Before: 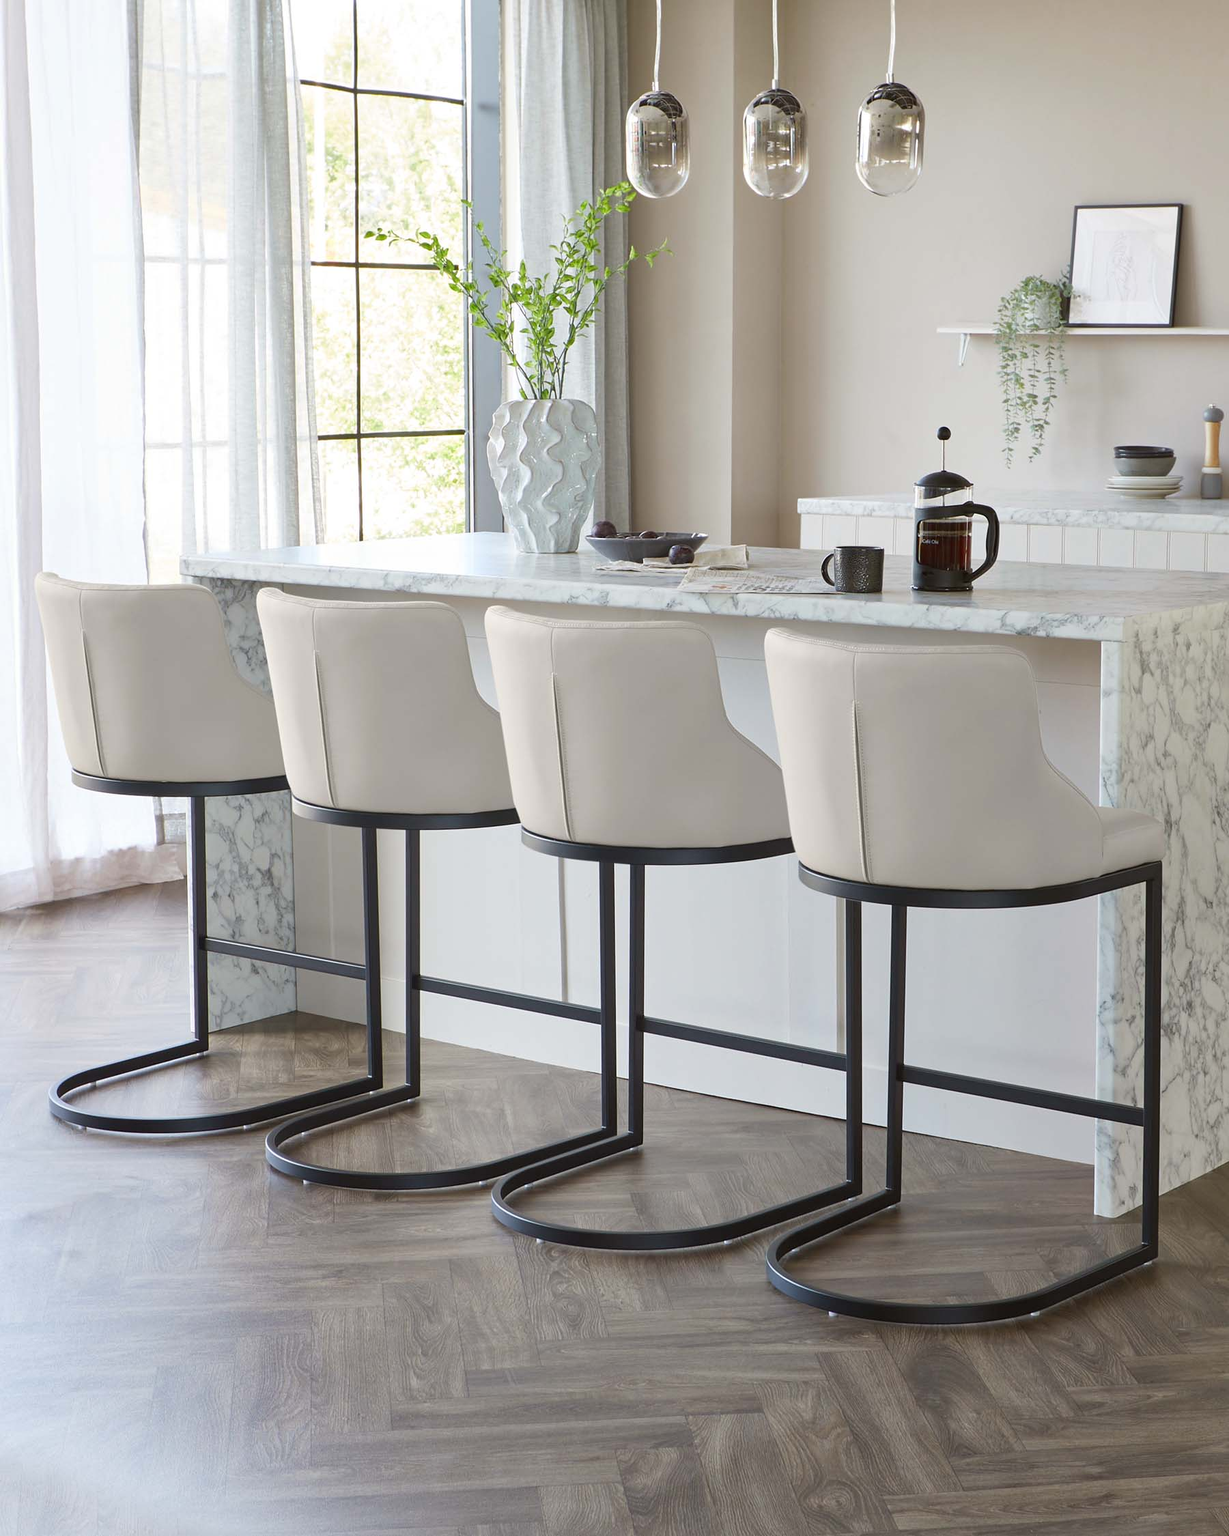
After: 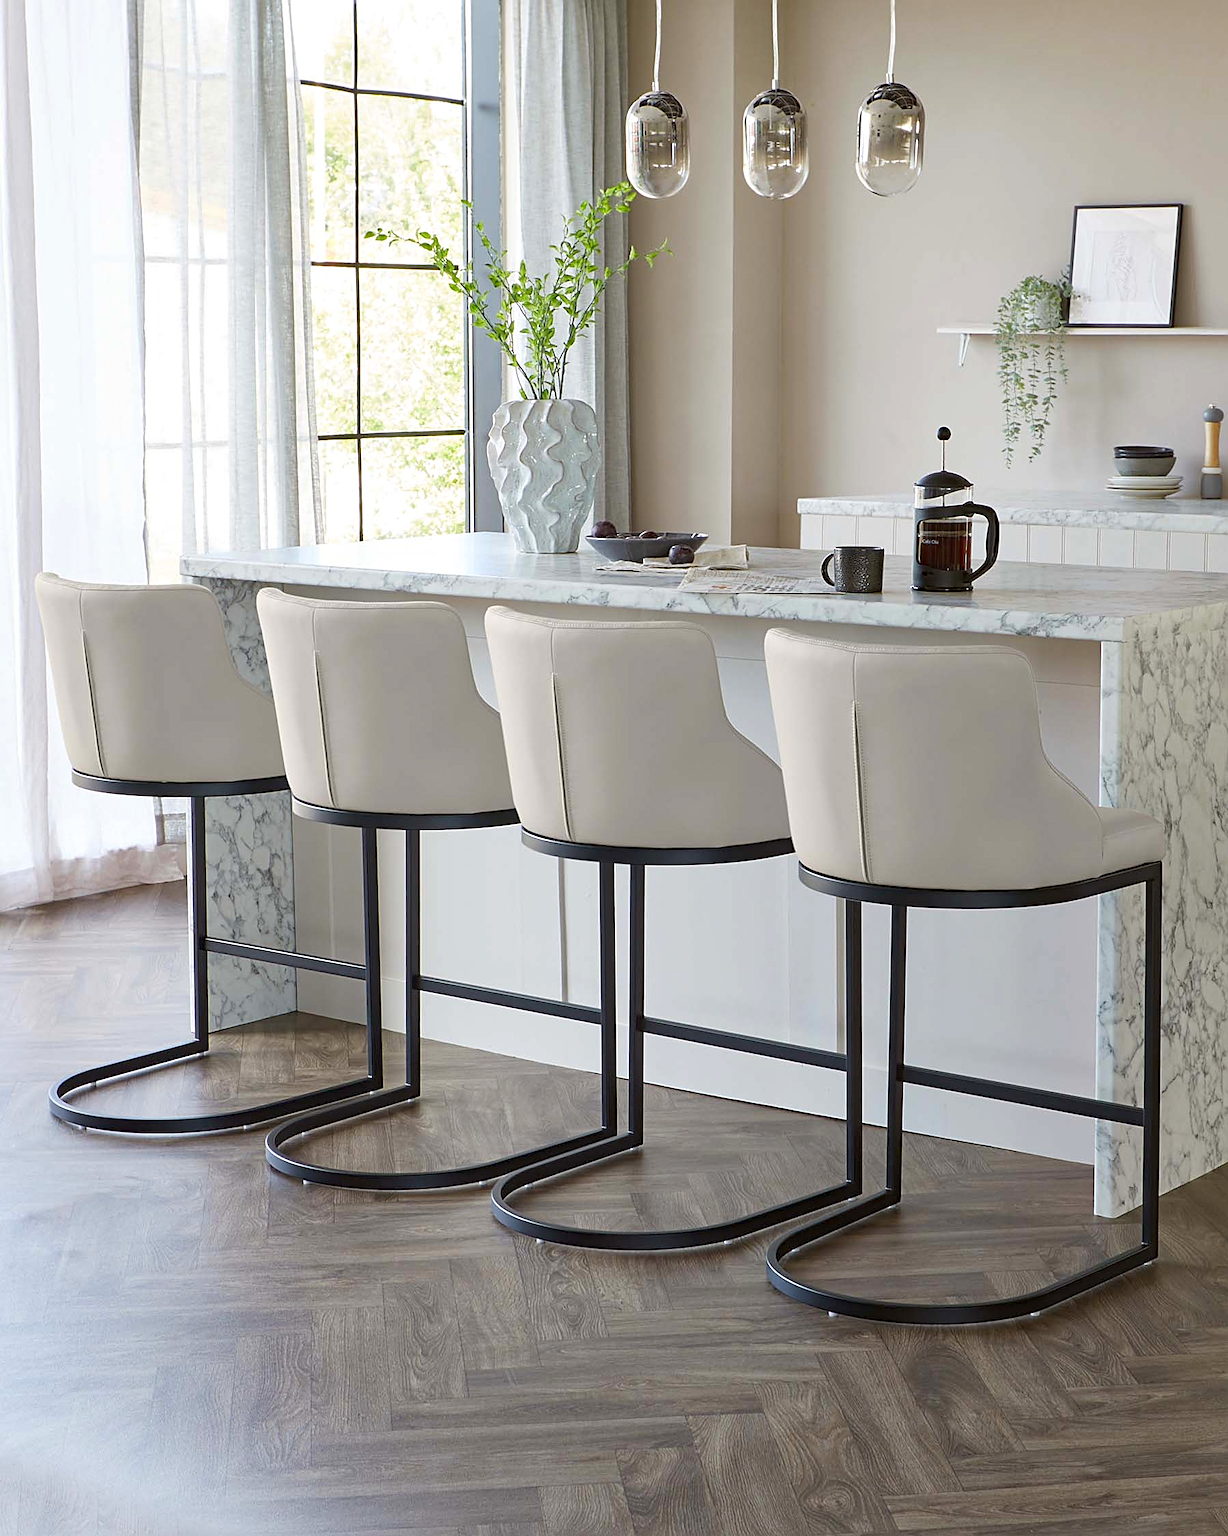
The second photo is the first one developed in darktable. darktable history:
exposure: black level correction 0.001, exposure 0.015 EV, compensate exposure bias true, compensate highlight preservation false
haze removal: compatibility mode true, adaptive false
sharpen: on, module defaults
